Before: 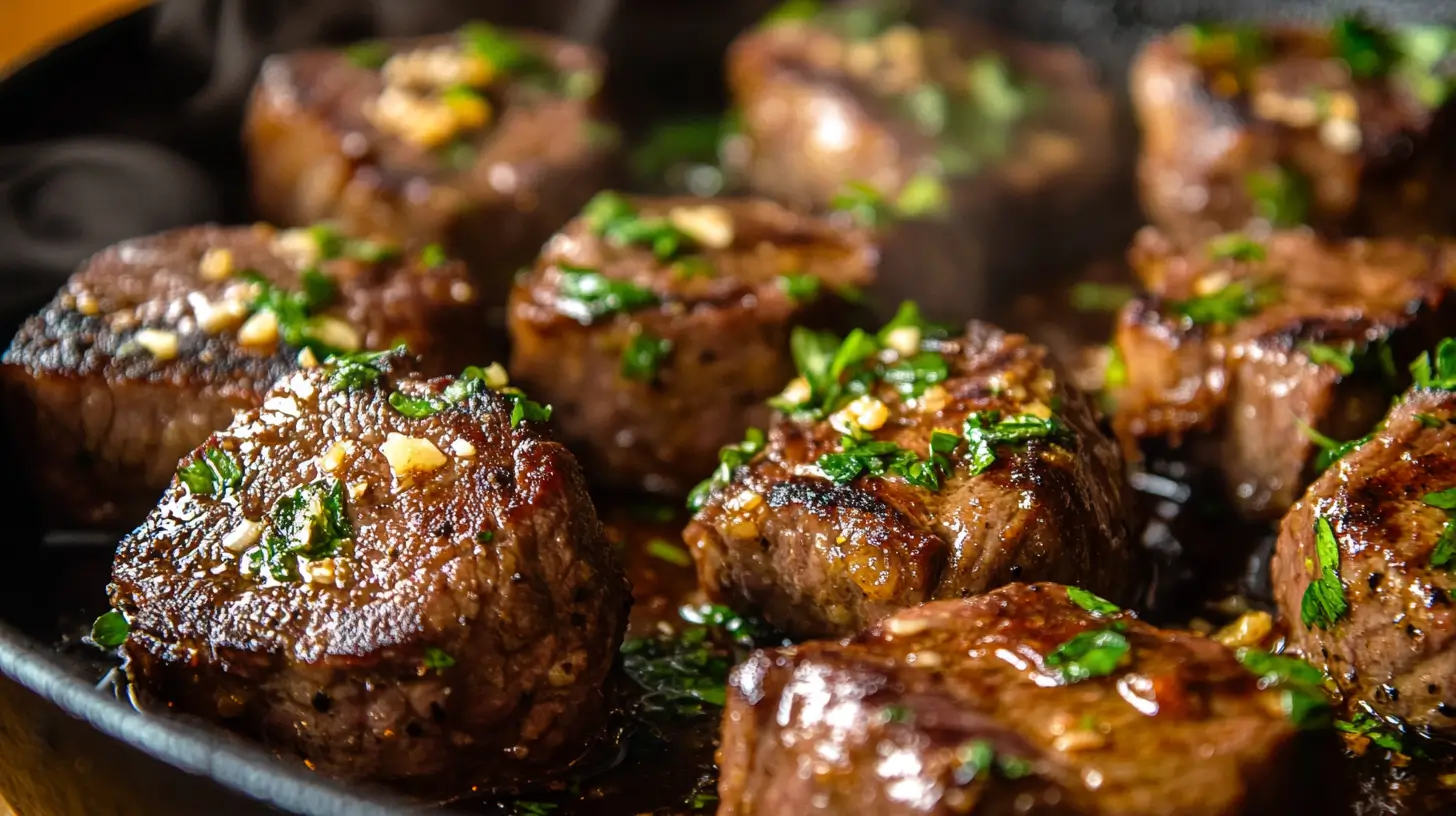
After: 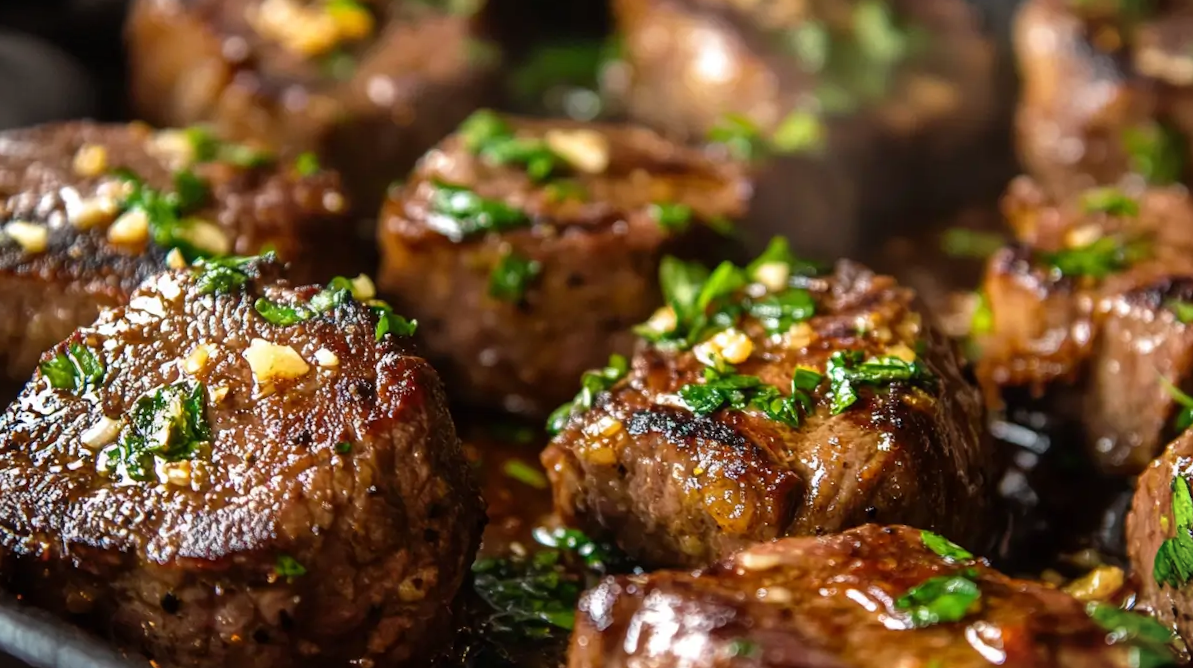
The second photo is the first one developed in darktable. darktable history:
vignetting: fall-off start 100%, brightness -0.282, width/height ratio 1.31
crop and rotate: angle -3.27°, left 5.211%, top 5.211%, right 4.607%, bottom 4.607%
